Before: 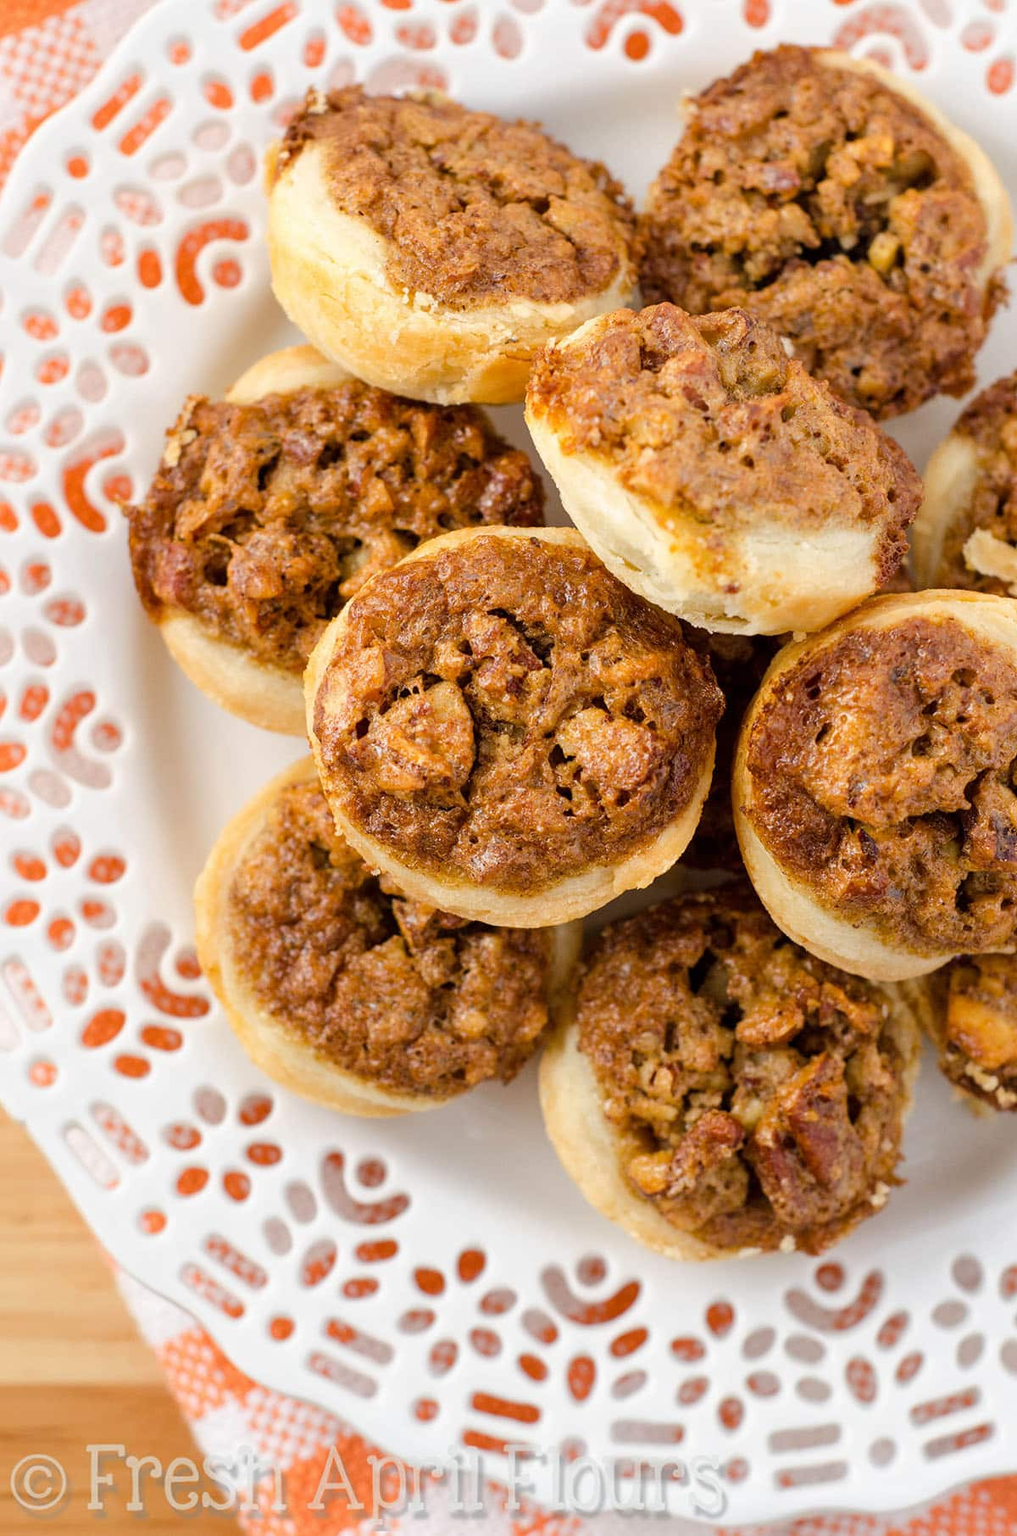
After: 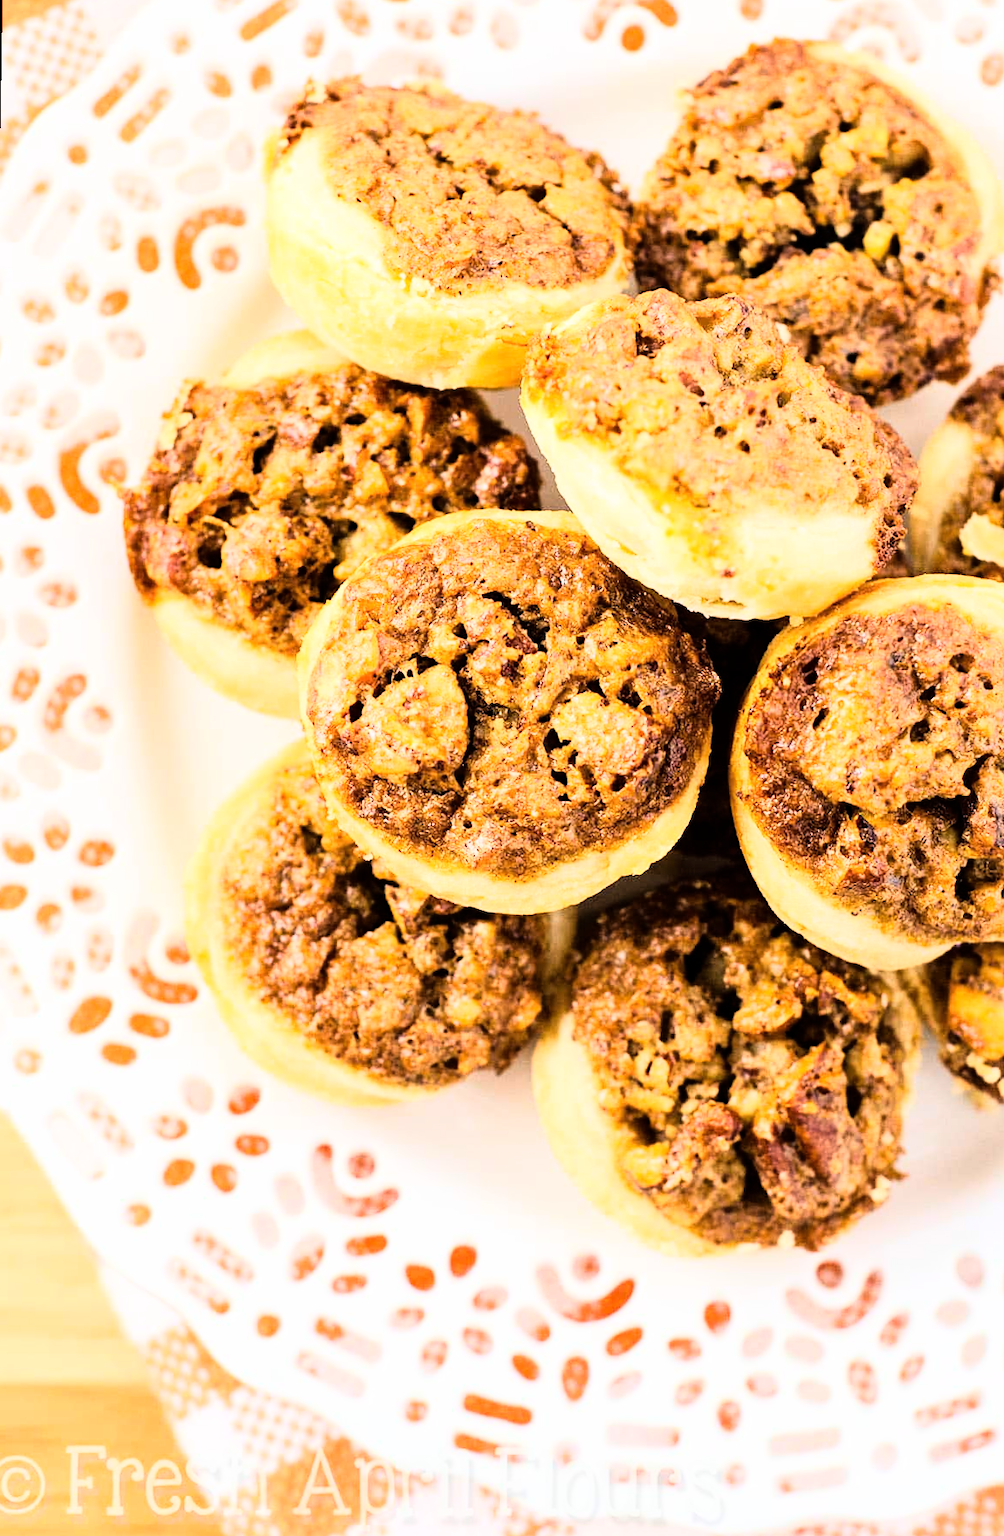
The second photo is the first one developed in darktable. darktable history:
rgb curve: curves: ch0 [(0, 0) (0.21, 0.15) (0.24, 0.21) (0.5, 0.75) (0.75, 0.96) (0.89, 0.99) (1, 1)]; ch1 [(0, 0.02) (0.21, 0.13) (0.25, 0.2) (0.5, 0.67) (0.75, 0.9) (0.89, 0.97) (1, 1)]; ch2 [(0, 0.02) (0.21, 0.13) (0.25, 0.2) (0.5, 0.67) (0.75, 0.9) (0.89, 0.97) (1, 1)], compensate middle gray true
rotate and perspective: rotation 0.226°, lens shift (vertical) -0.042, crop left 0.023, crop right 0.982, crop top 0.006, crop bottom 0.994
